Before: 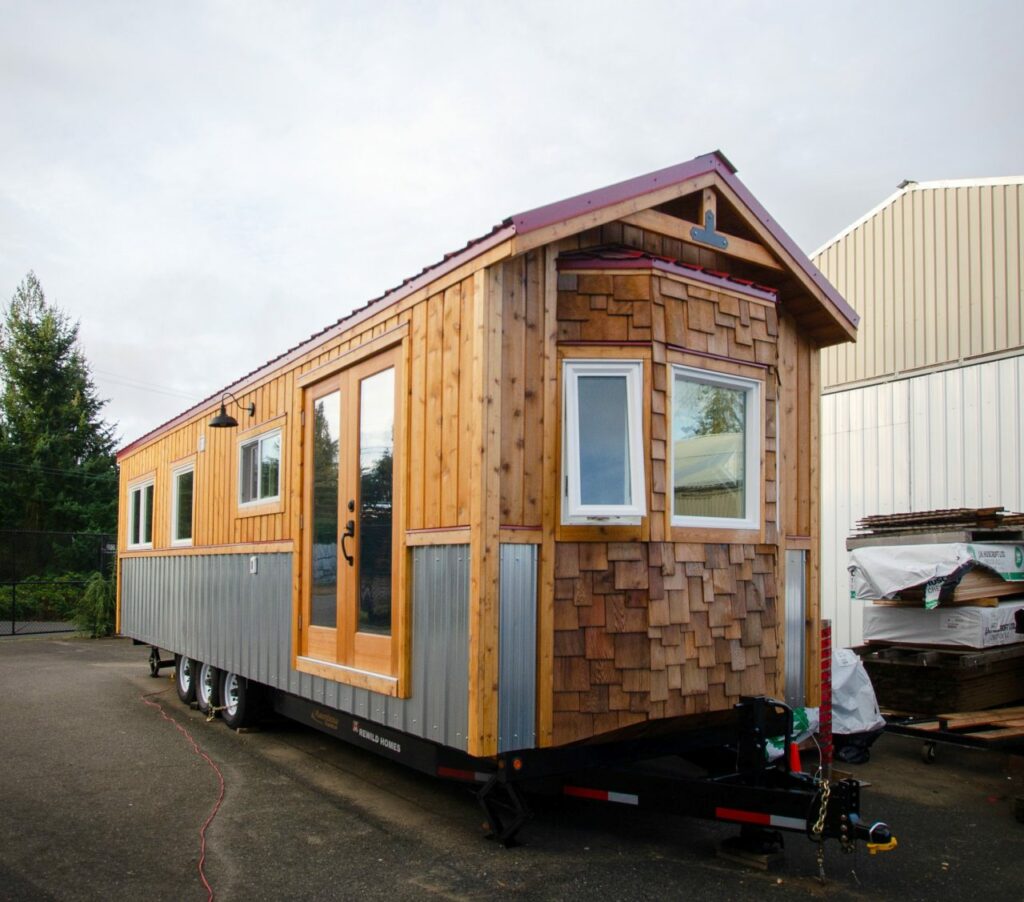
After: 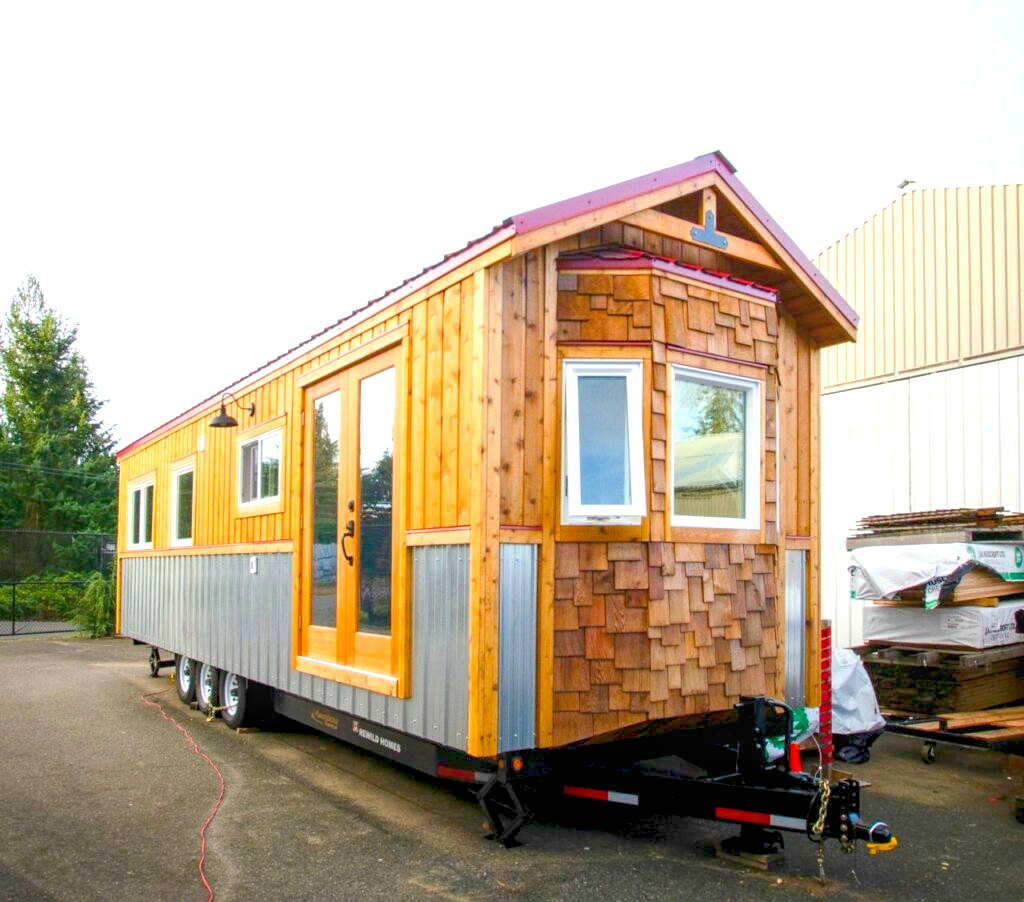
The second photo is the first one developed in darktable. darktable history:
exposure: black level correction 0, exposure 1.199 EV, compensate highlight preservation false
color balance rgb: global offset › luminance -0.514%, perceptual saturation grading › global saturation 19.719%, perceptual brilliance grading › global brilliance 11.514%, contrast -29.489%
local contrast: detail 117%
